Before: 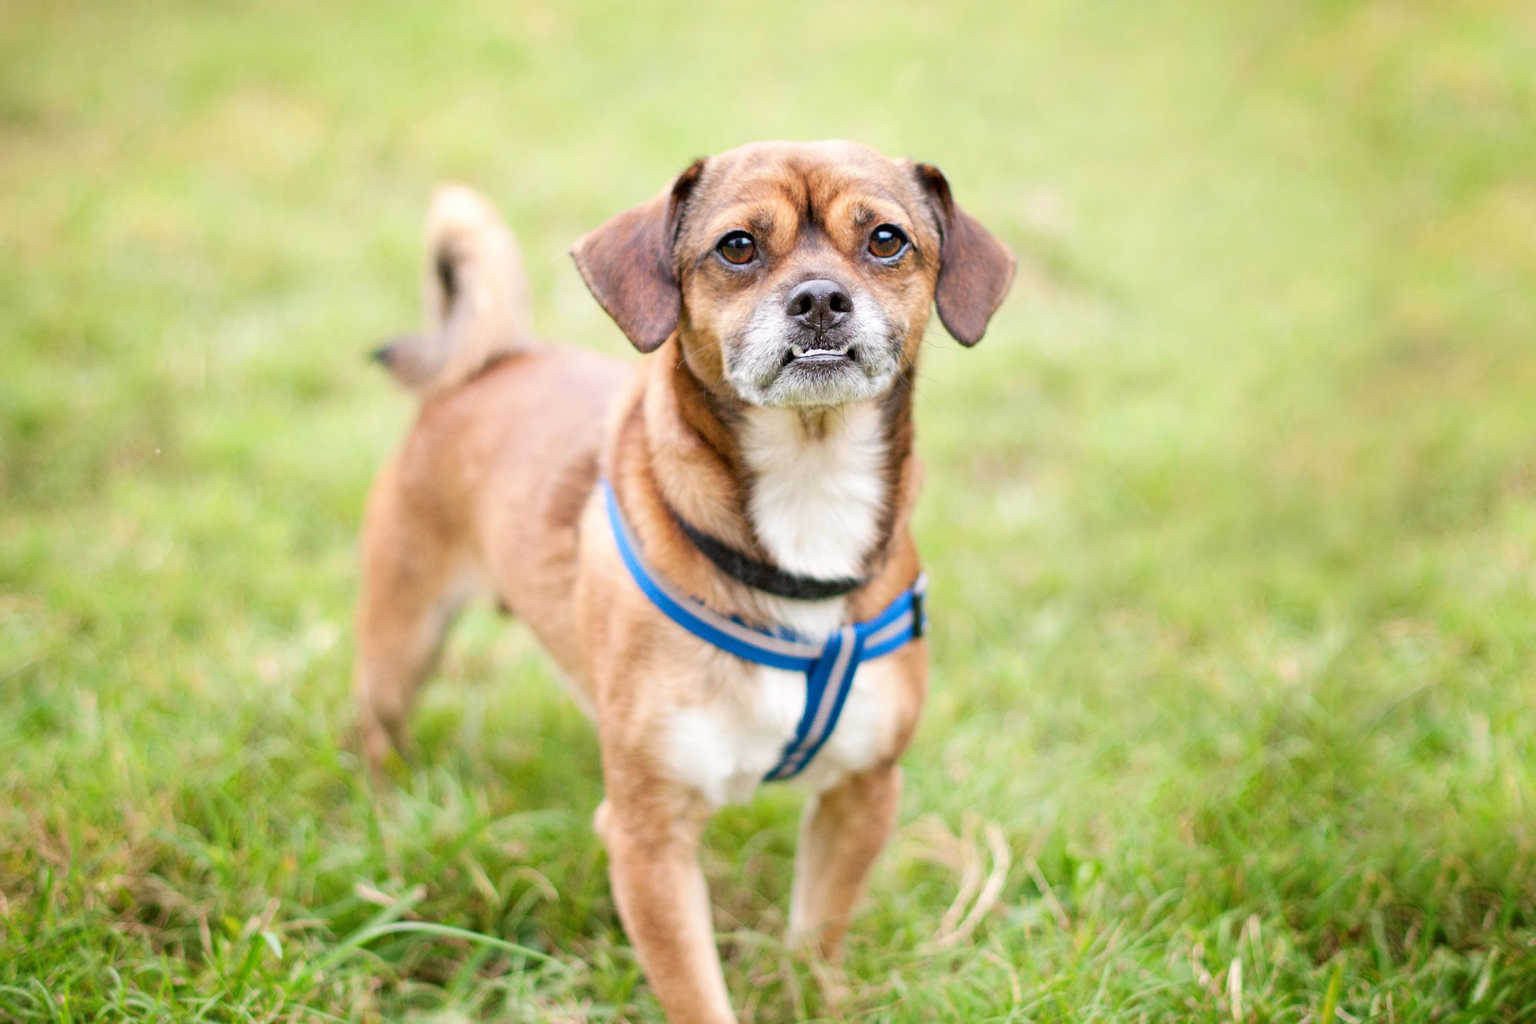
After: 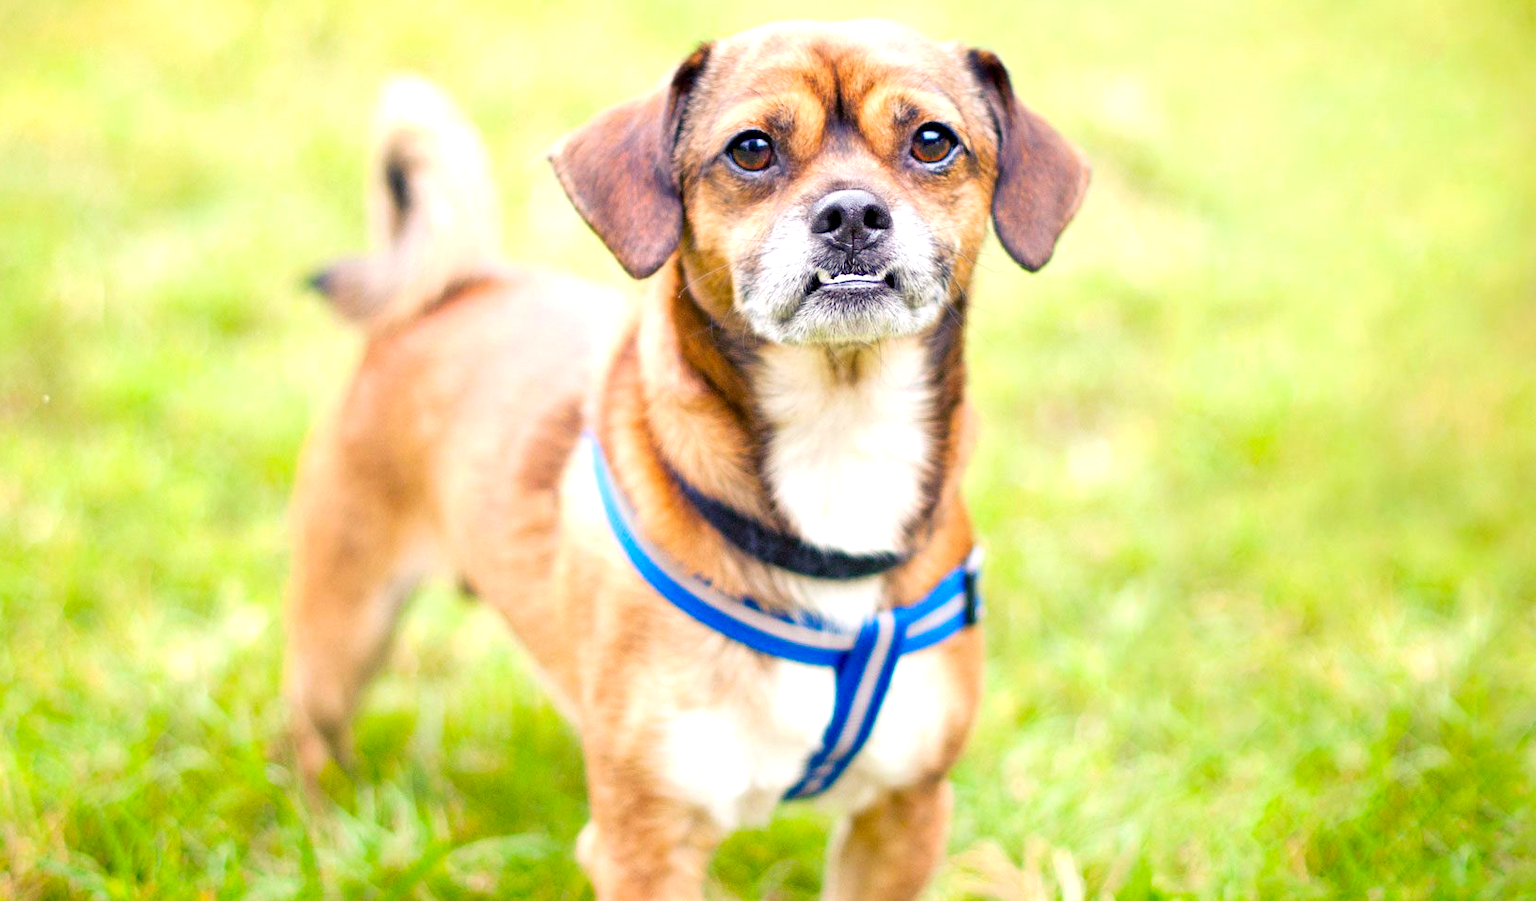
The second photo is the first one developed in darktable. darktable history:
color balance rgb: shadows lift › luminance -29.018%, shadows lift › chroma 15.282%, shadows lift › hue 267.17°, linear chroma grading › global chroma 8.998%, perceptual saturation grading › global saturation 29.808%, global vibrance -24.948%
exposure: black level correction 0.001, exposure 0.499 EV, compensate highlight preservation false
crop: left 7.807%, top 12.117%, right 9.949%, bottom 15.479%
